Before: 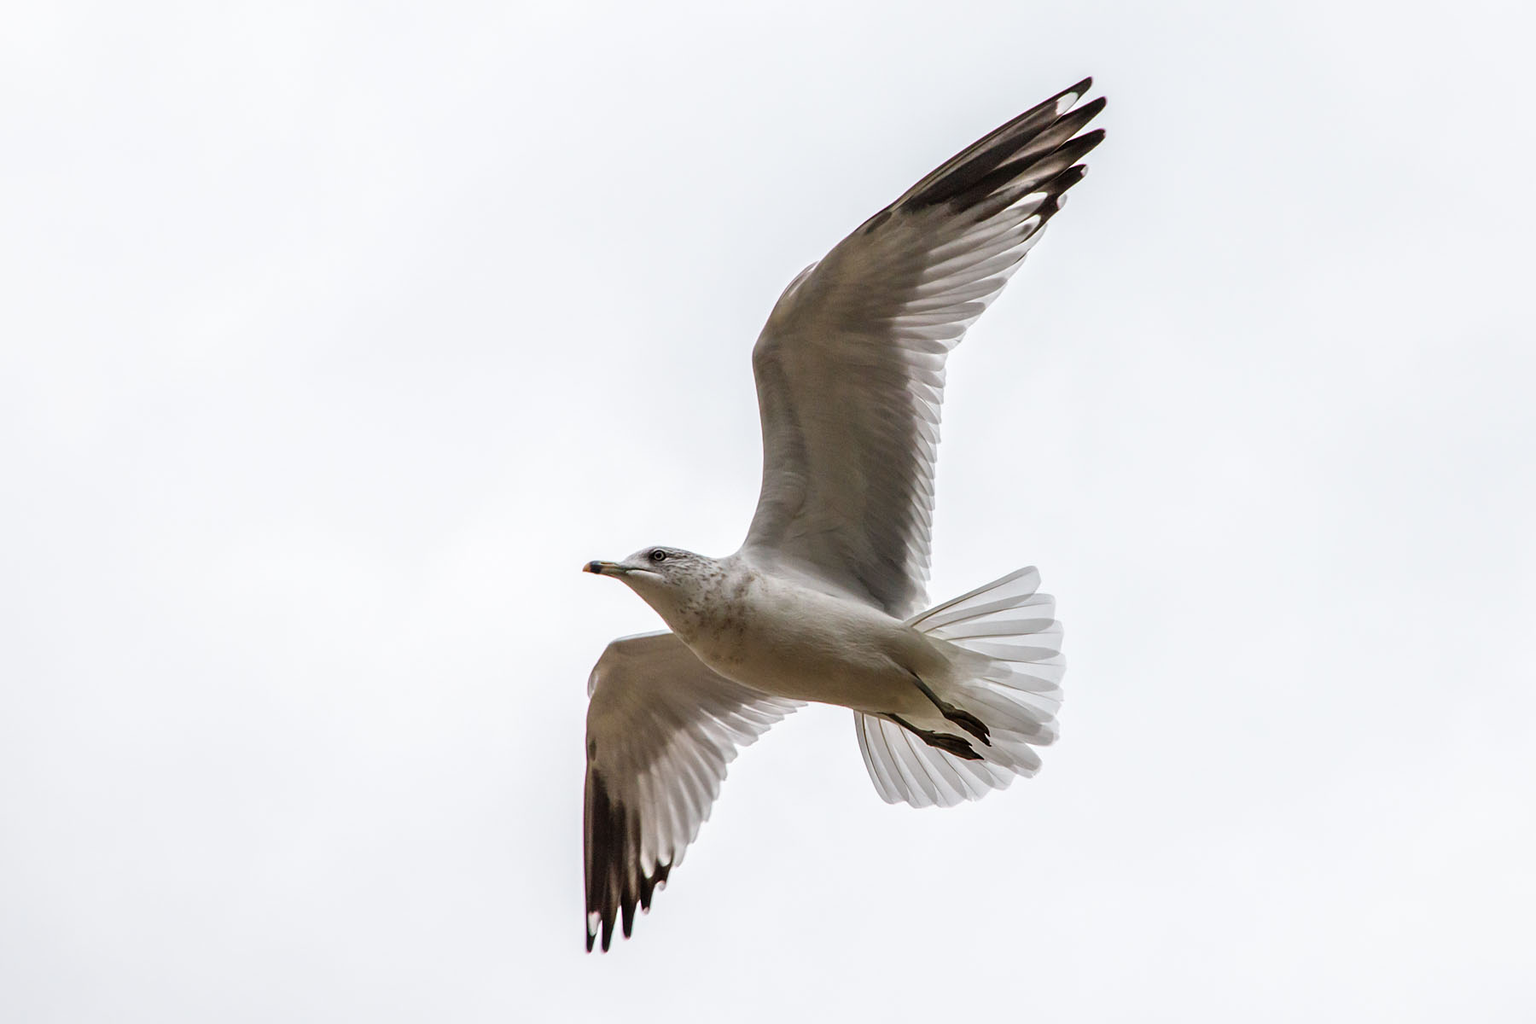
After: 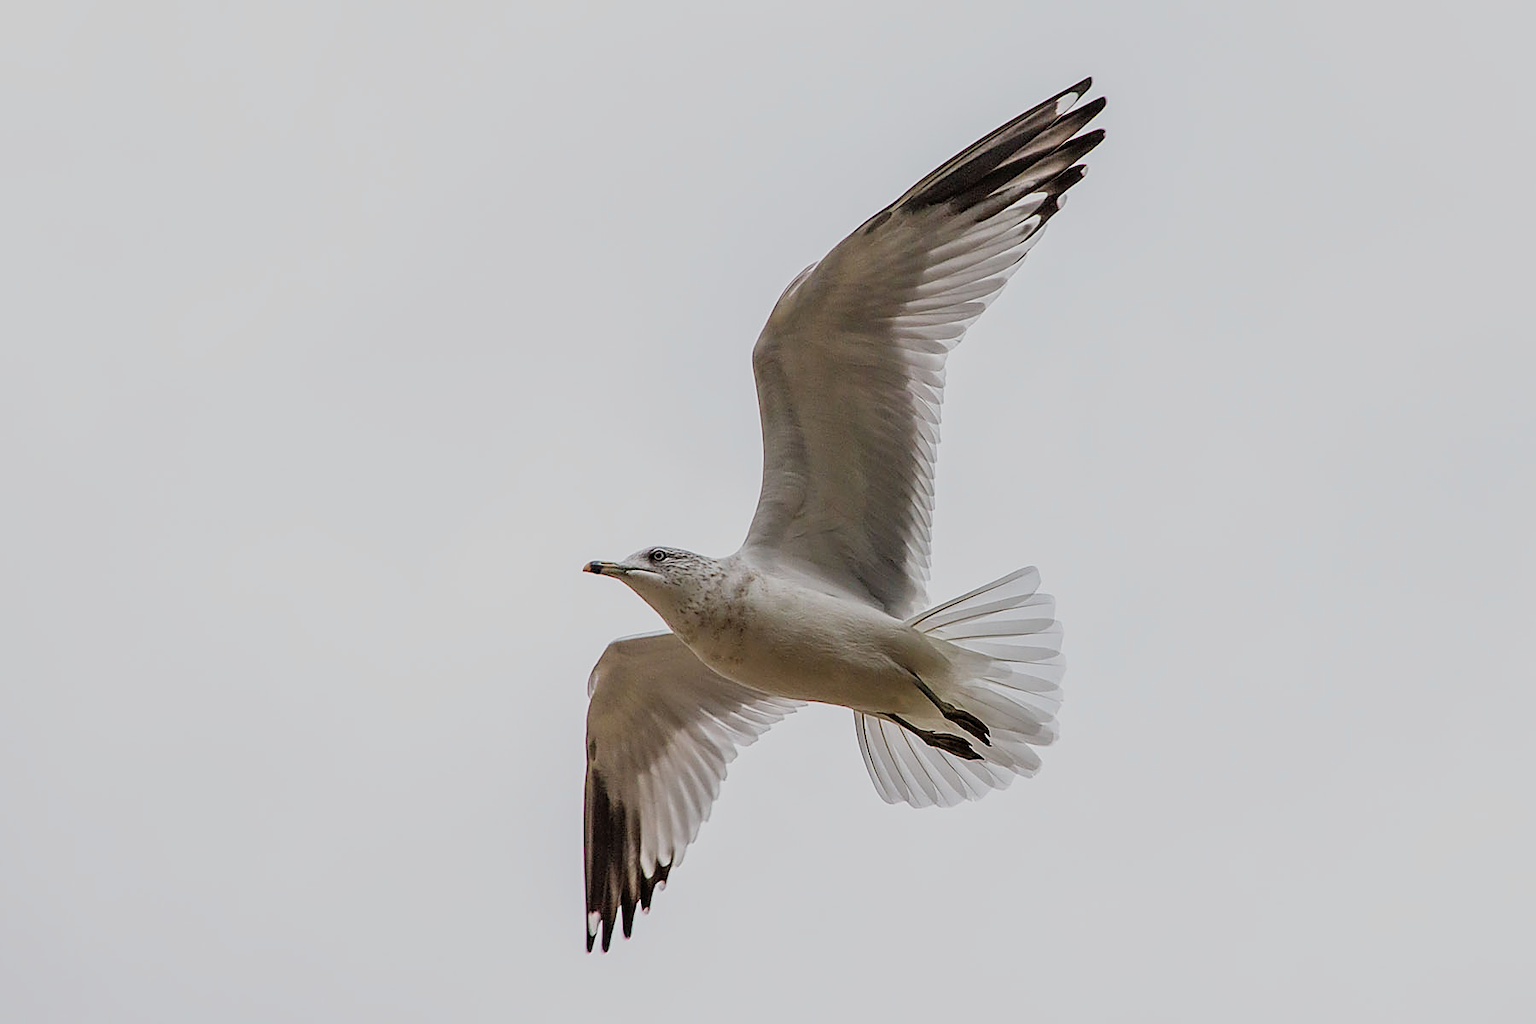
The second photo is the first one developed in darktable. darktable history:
sharpen: radius 1.4, amount 1.25, threshold 0.7
filmic rgb: black relative exposure -13 EV, threshold 3 EV, target white luminance 85%, hardness 6.3, latitude 42.11%, contrast 0.858, shadows ↔ highlights balance 8.63%, color science v4 (2020), enable highlight reconstruction true
